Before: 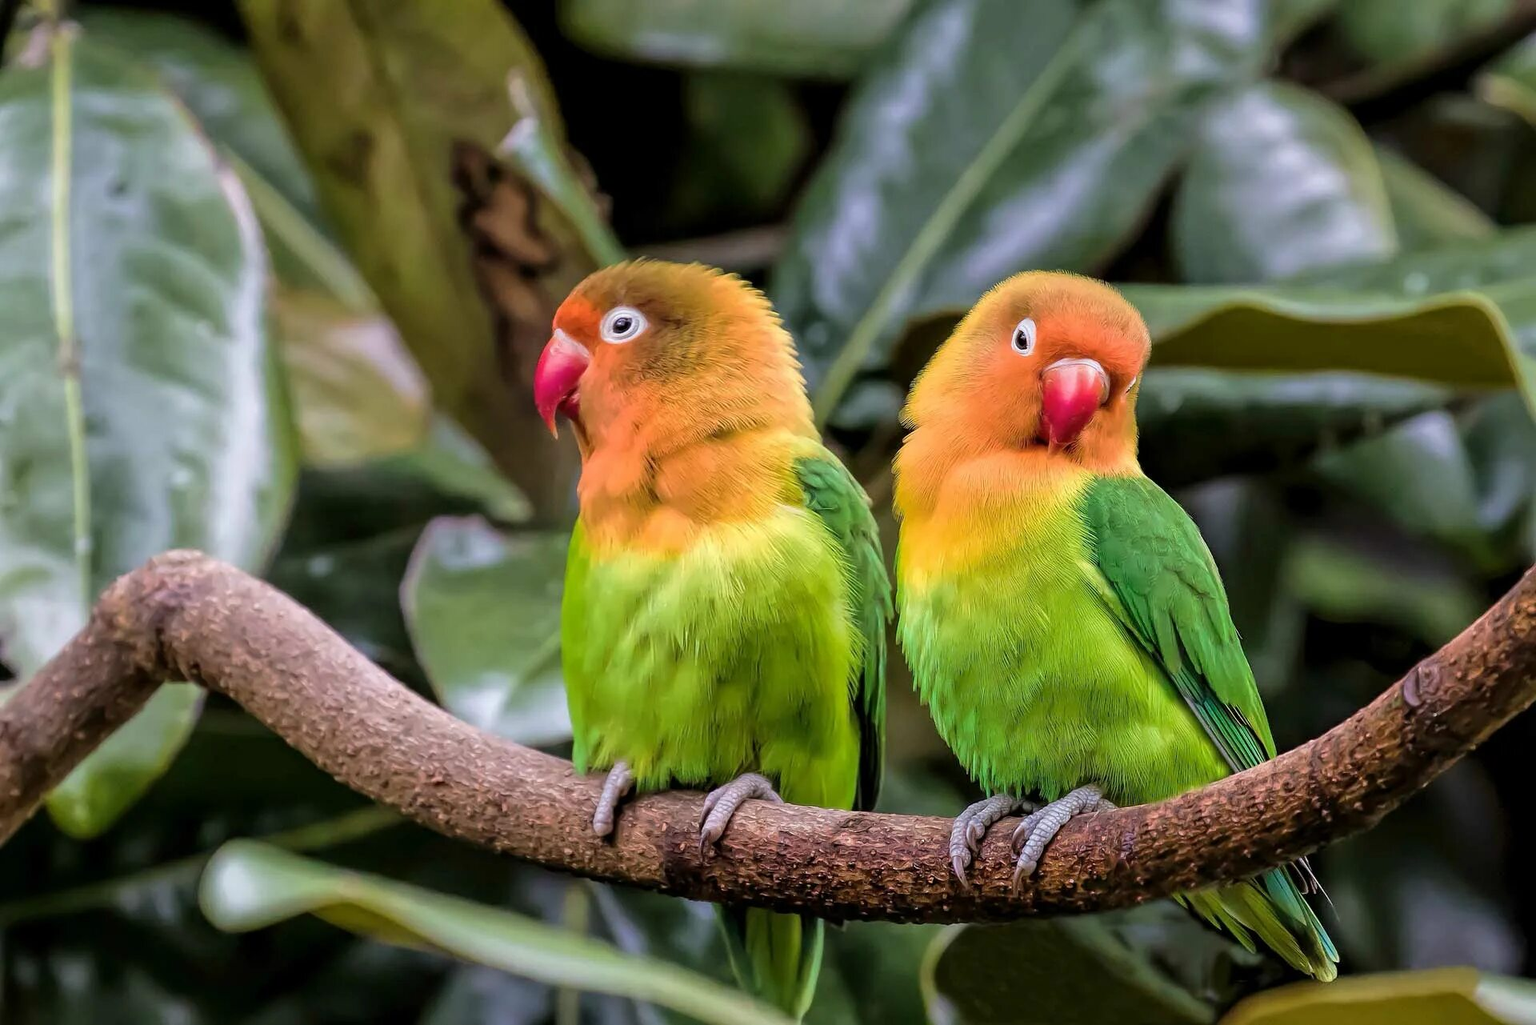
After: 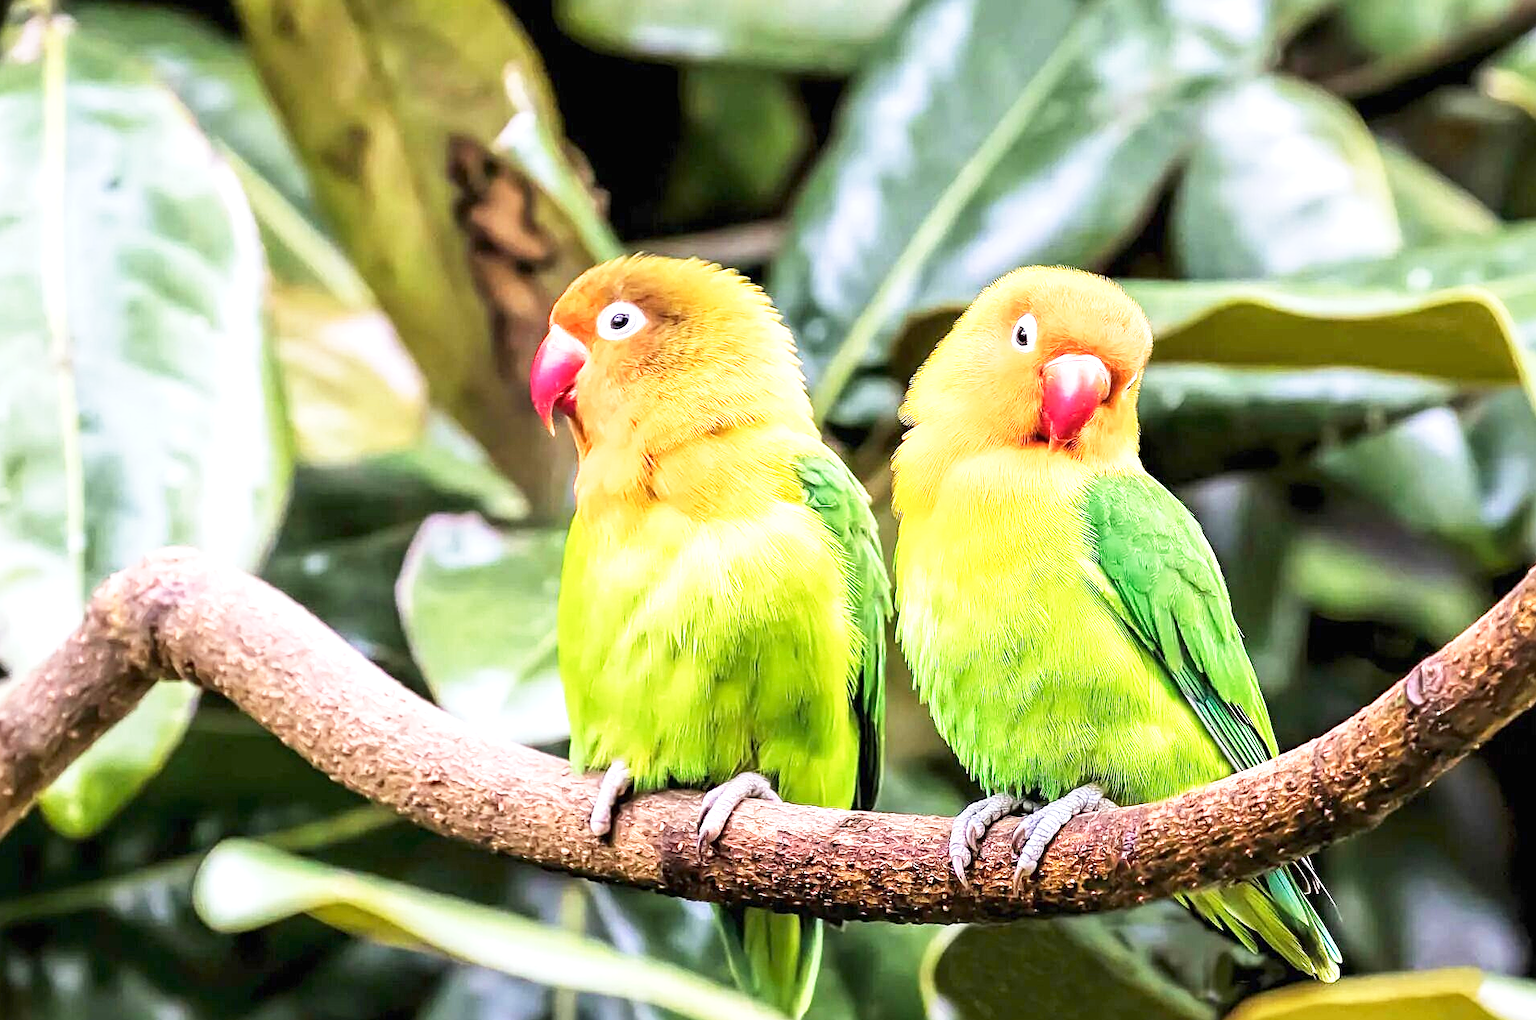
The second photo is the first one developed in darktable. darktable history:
sharpen: radius 2.135, amount 0.382, threshold 0.228
crop: left 0.487%, top 0.636%, right 0.237%, bottom 0.516%
exposure: black level correction 0, exposure 1.291 EV, compensate highlight preservation false
base curve: curves: ch0 [(0, 0) (0.579, 0.807) (1, 1)], preserve colors none
